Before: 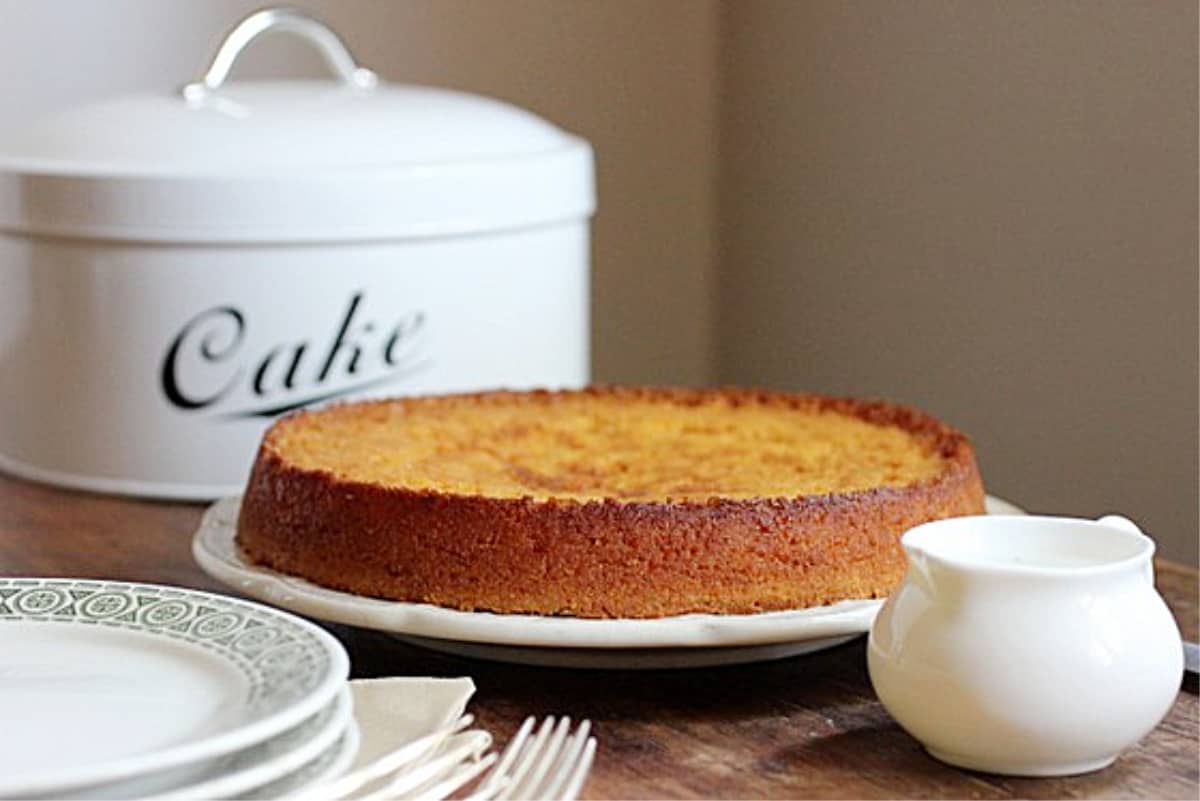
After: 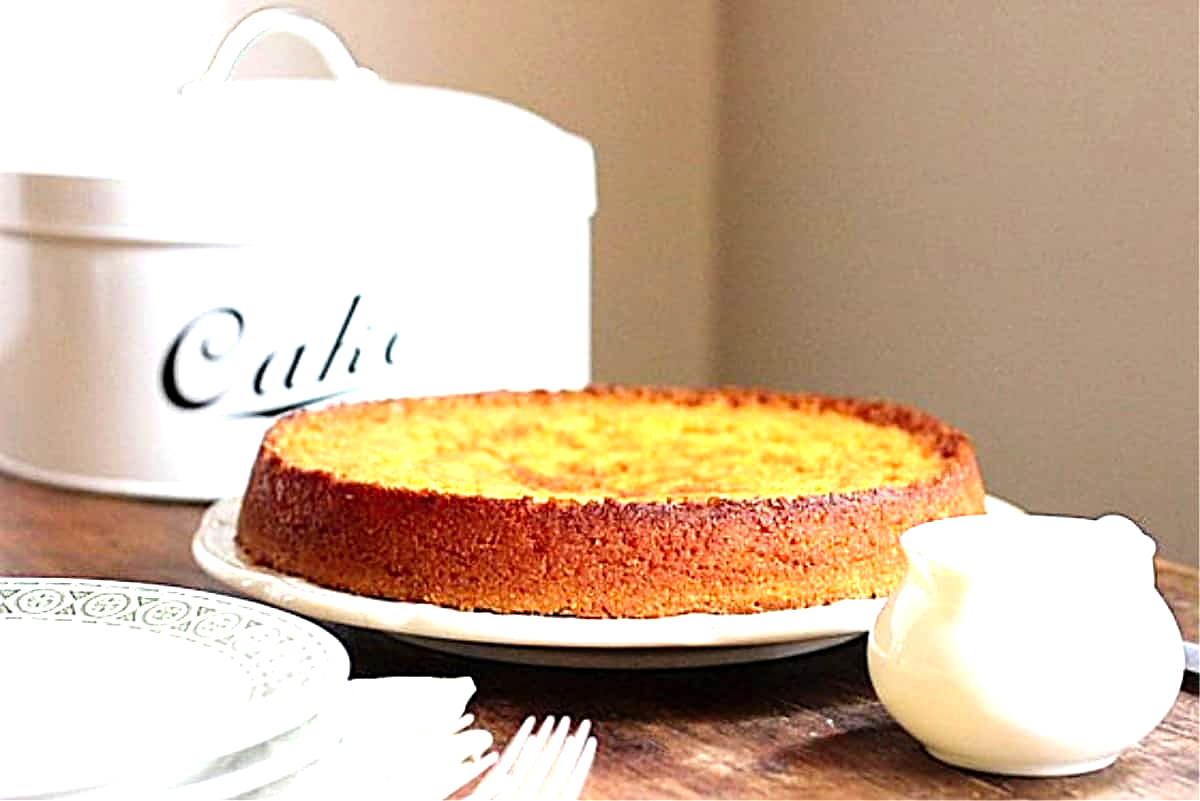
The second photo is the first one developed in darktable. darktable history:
sharpen: on, module defaults
levels: levels [0, 0.352, 0.703]
